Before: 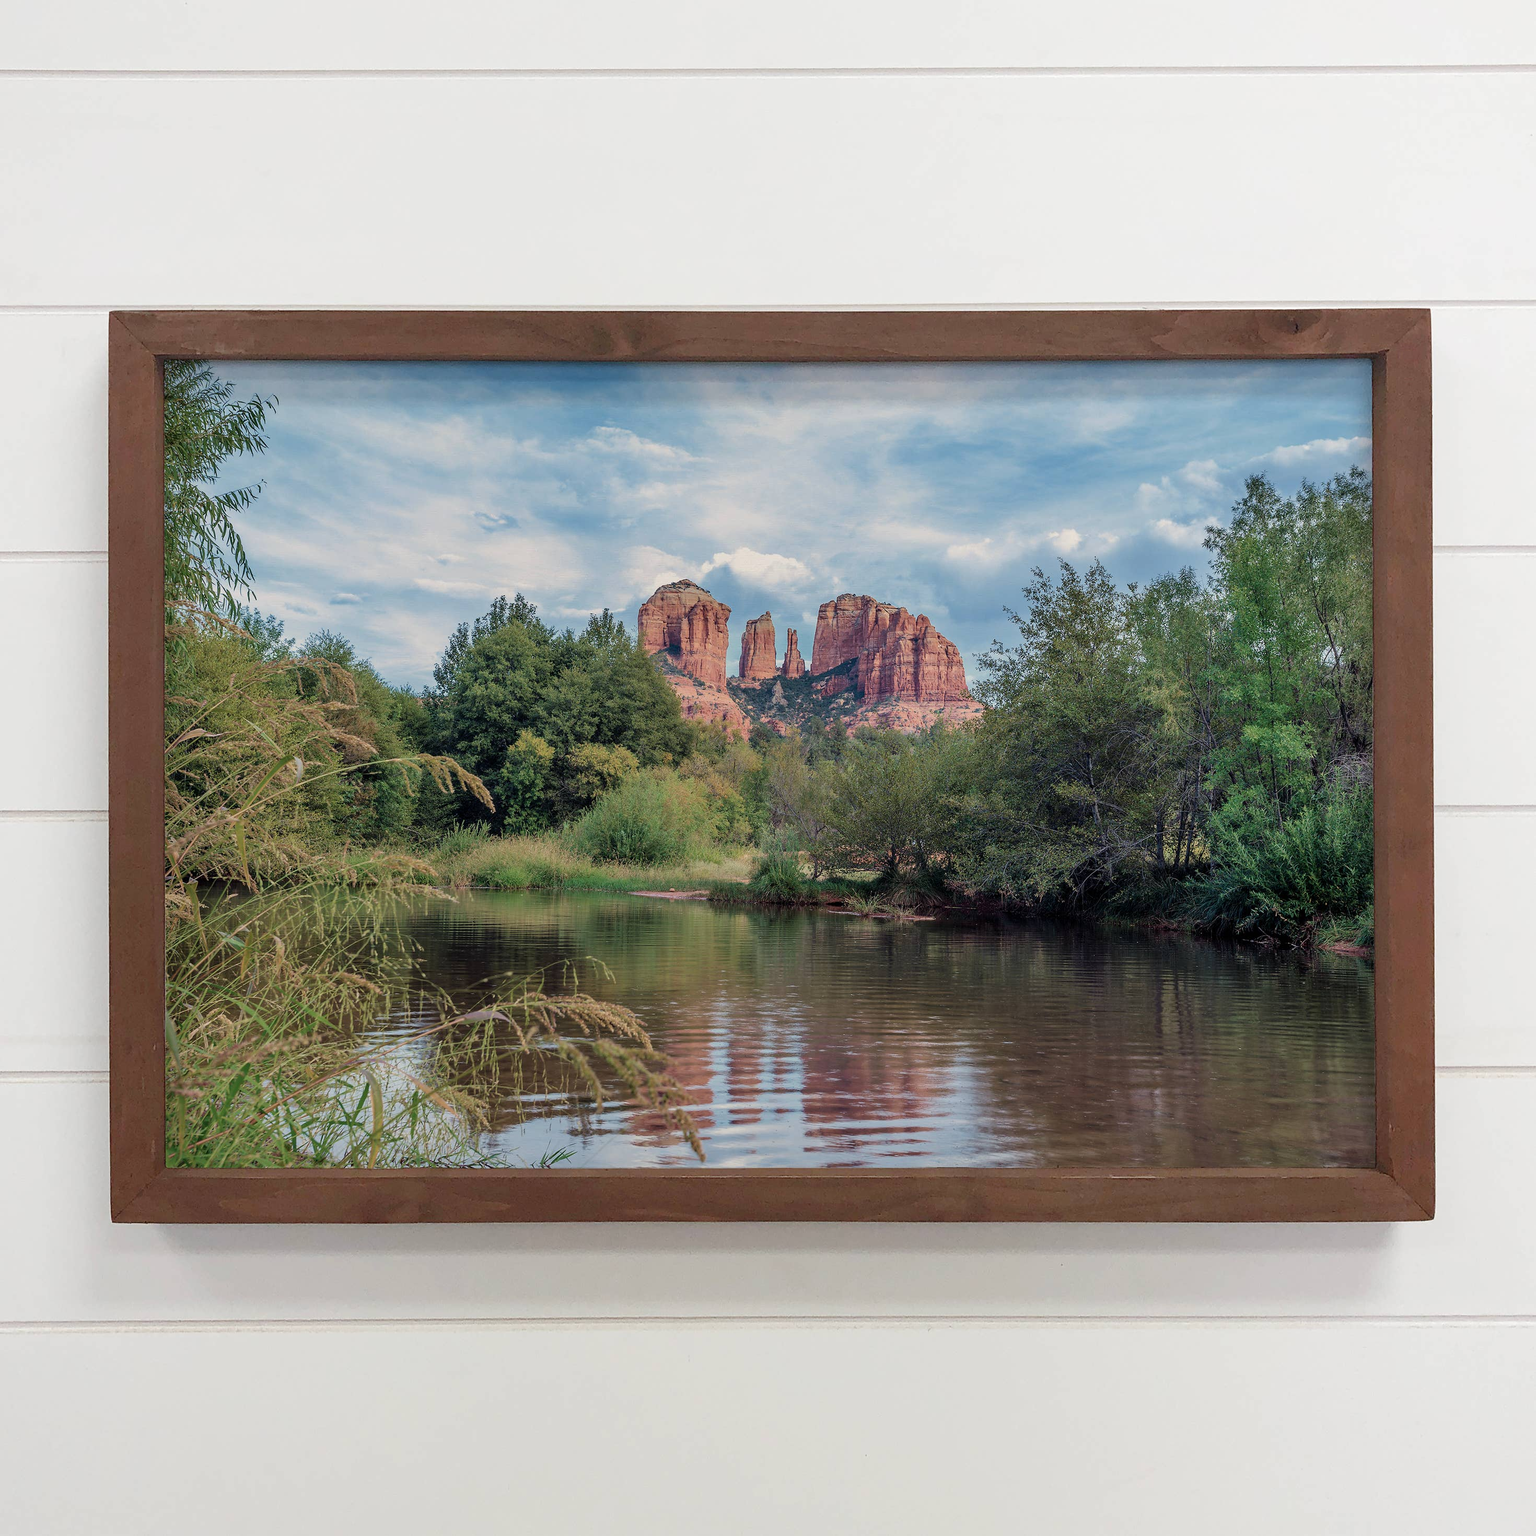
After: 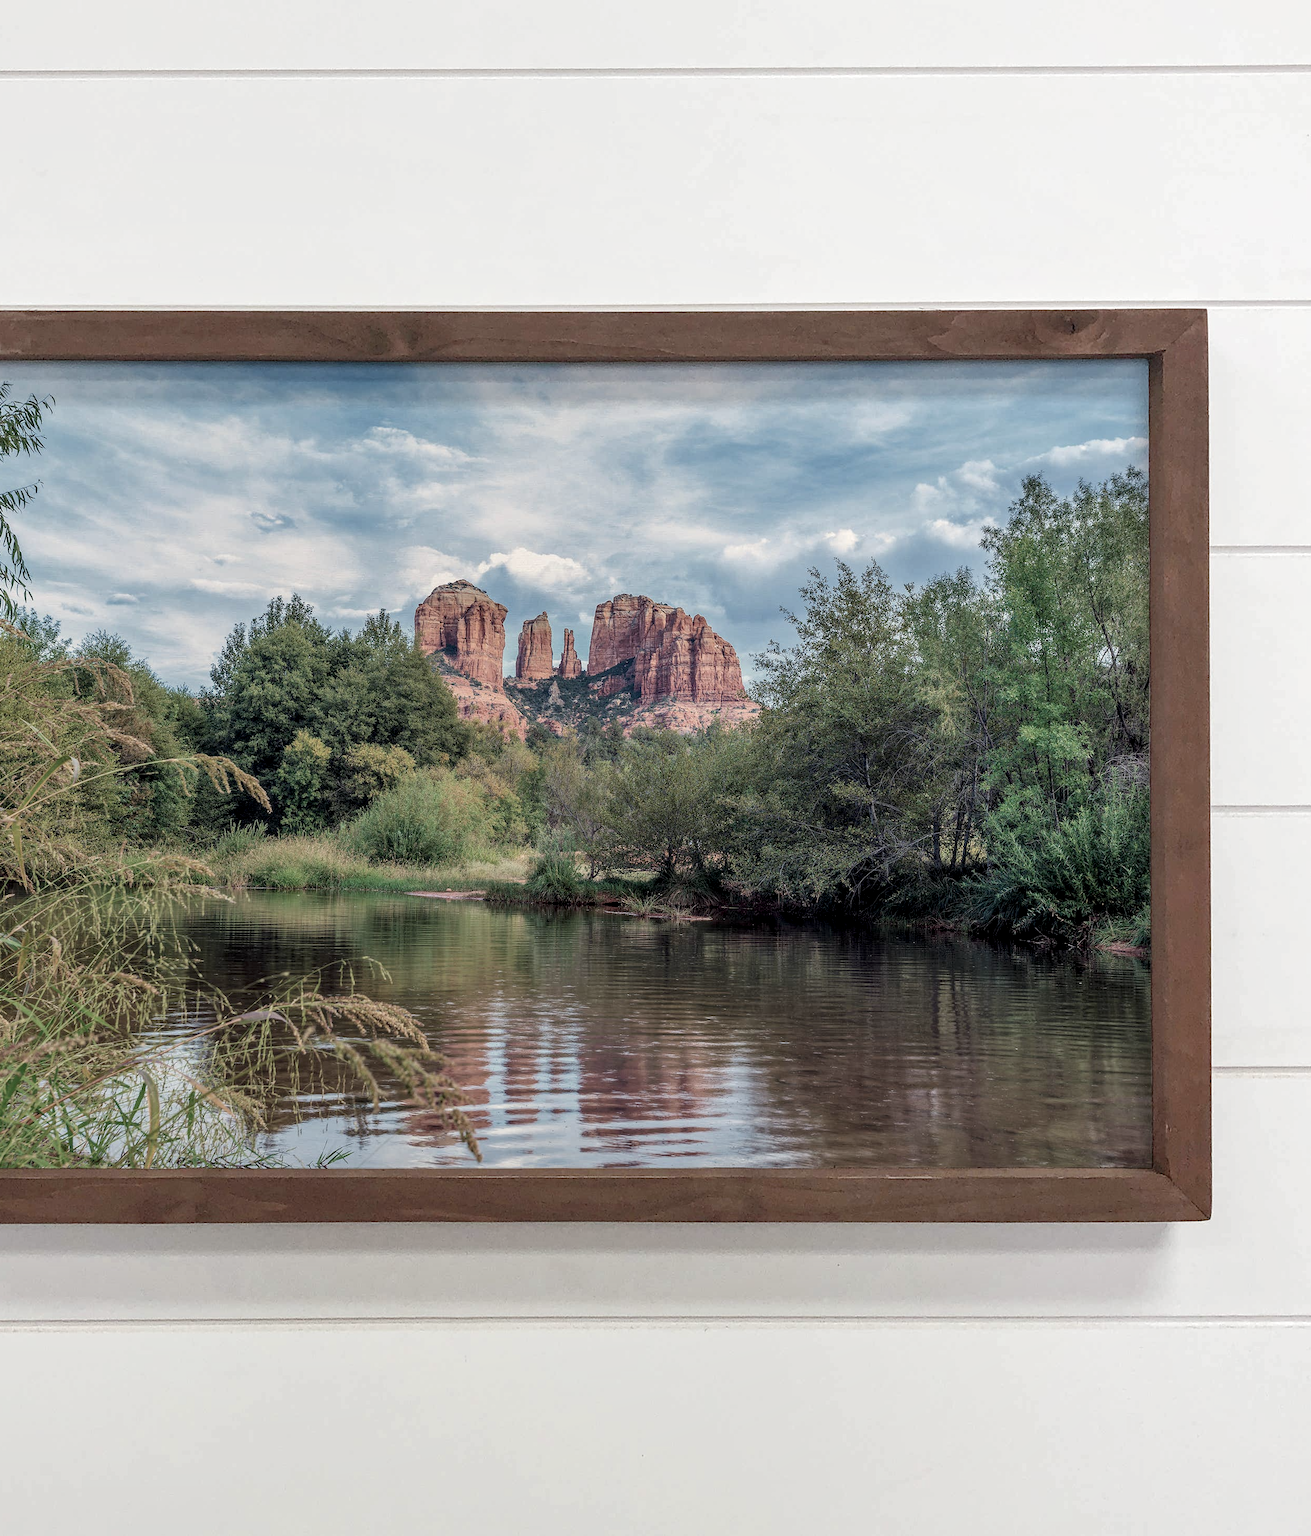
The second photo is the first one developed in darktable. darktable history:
local contrast: highlights 99%, shadows 86%, detail 160%, midtone range 0.2
contrast brightness saturation: contrast 0.06, brightness -0.01, saturation -0.23
crop and rotate: left 14.584%
color balance: contrast fulcrum 17.78%
